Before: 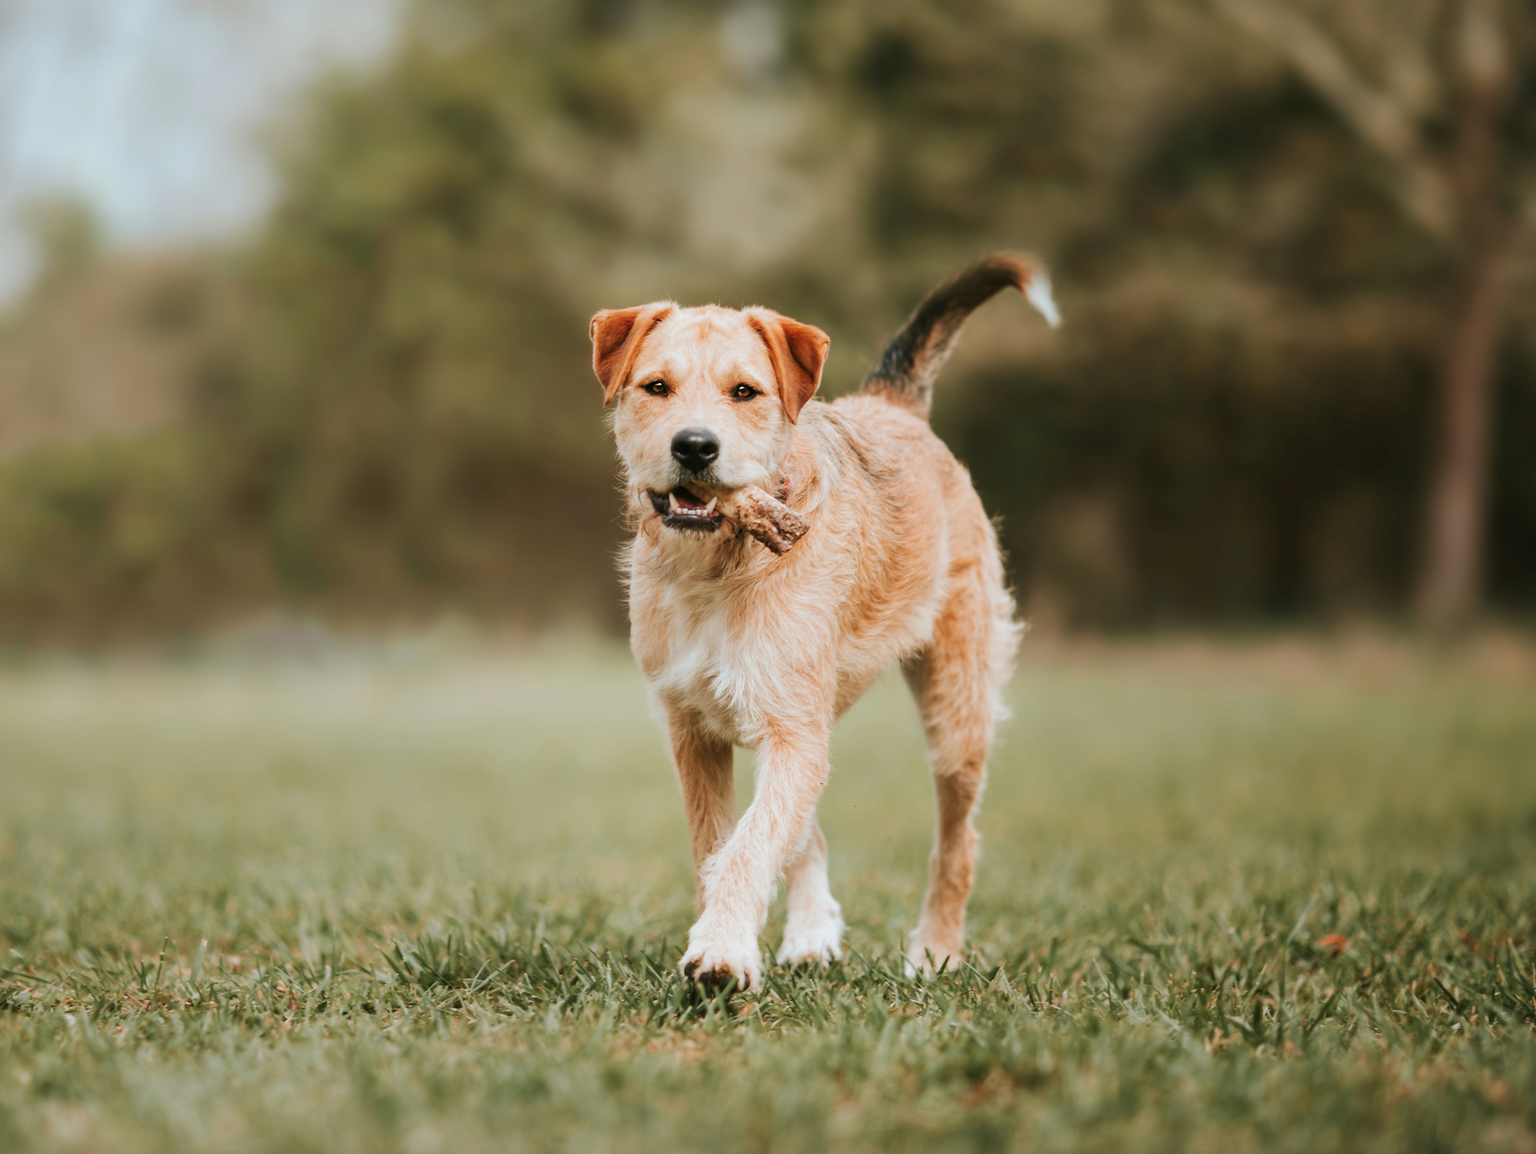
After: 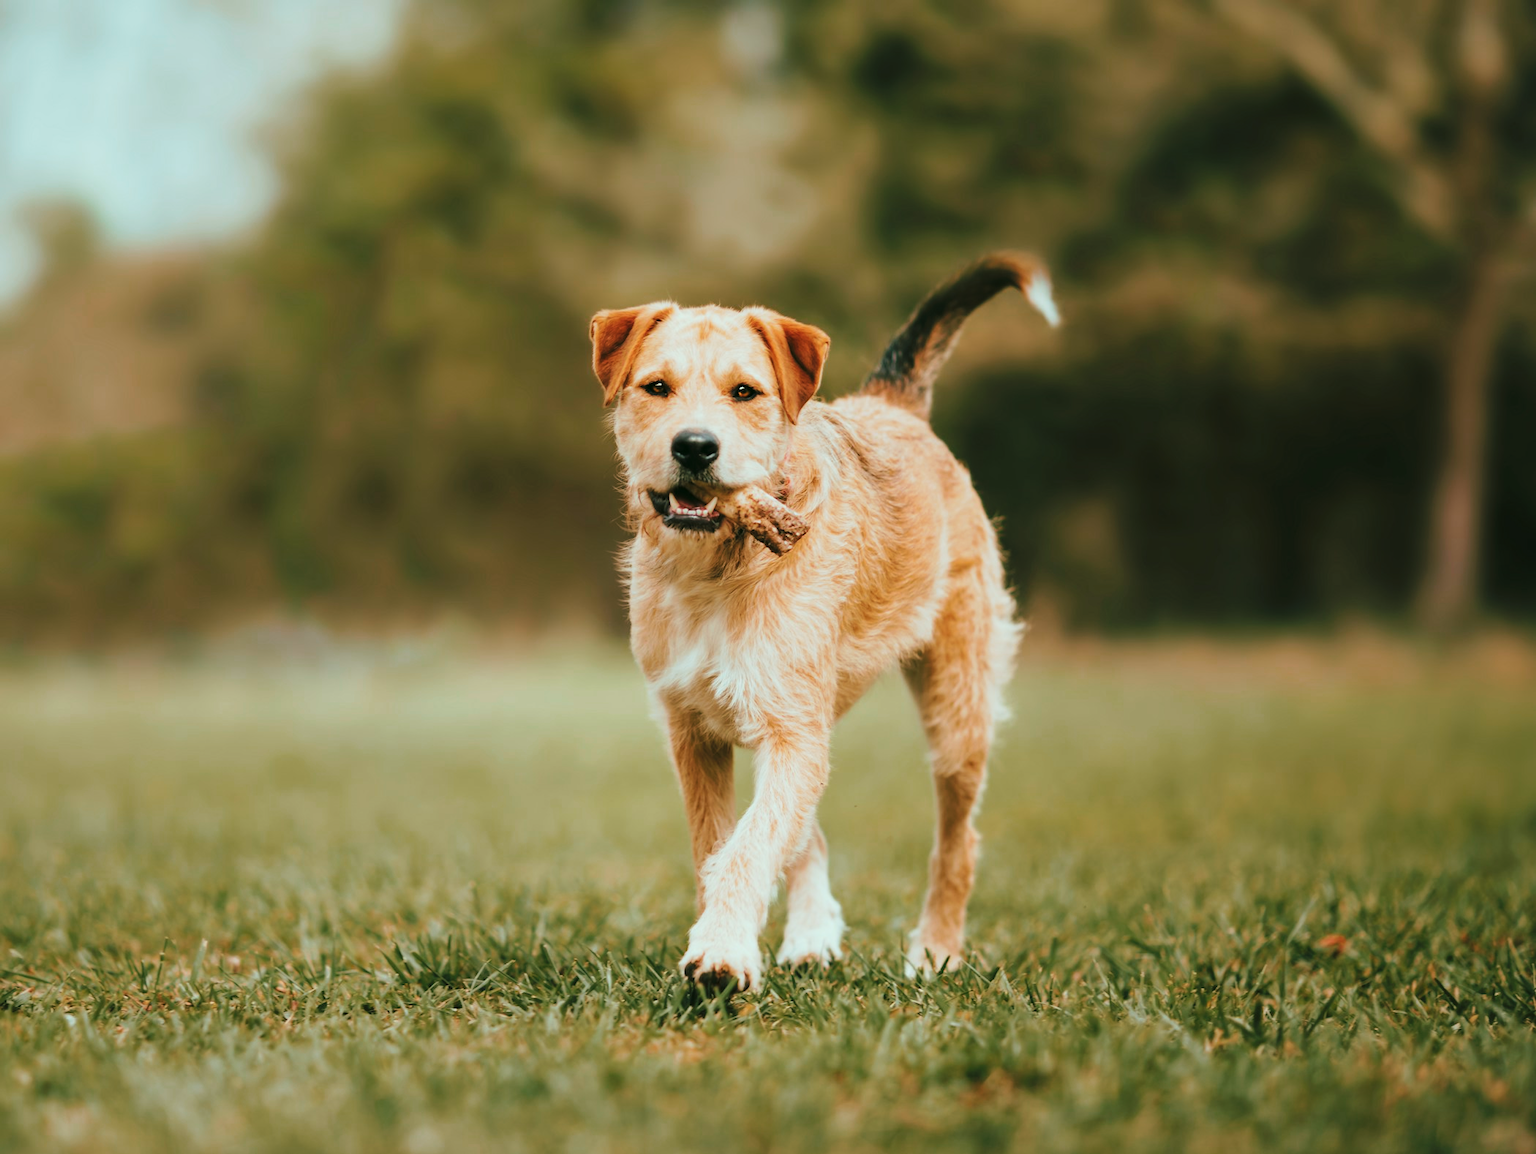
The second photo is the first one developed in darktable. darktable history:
tone curve: curves: ch0 [(0, 0) (0.003, 0.008) (0.011, 0.017) (0.025, 0.027) (0.044, 0.043) (0.069, 0.059) (0.1, 0.086) (0.136, 0.112) (0.177, 0.152) (0.224, 0.203) (0.277, 0.277) (0.335, 0.346) (0.399, 0.439) (0.468, 0.527) (0.543, 0.613) (0.623, 0.693) (0.709, 0.787) (0.801, 0.863) (0.898, 0.927) (1, 1)], preserve colors none
color look up table: target L [90.76, 91.54, 84.48, 64.41, 61.15, 62.06, 46.58, 50.46, 41.14, 37.14, 30.77, 22.59, 200.5, 80.21, 87.22, 64.46, 61.16, 56.28, 57.44, 53.61, 50.04, 47.13, 38.75, 29.64, 19.69, 85.12, 78.19, 85, 77.71, 68.11, 71.57, 54.17, 64.49, 50.17, 43.73, 33.06, 45.76, 28.21, 19.4, 11.99, 92.8, 86.2, 71.36, 71.8, 54.32, 57.09, 53.49, 42.17, 4.532], target a [-34.89, -36.2, -67.82, -59.13, -29.26, -45.58, -39.02, -12.61, -11.16, -30.2, -8.703, -22.9, 0, -0.92, -1.229, 0.256, 36.75, 50.42, 17.18, 27.94, 69.46, 61.39, 54.01, 39.26, 12.28, -10.8, 18.62, 12.26, 28.01, 40.84, 5.946, 22.51, -7.993, 45.58, 4.709, -4.474, 19.01, 31.33, 4.958, -3.908, -48.21, -51.43, -39, -21.22, -38.96, -19.29, -20.64, -16.72, -7.959], target b [70.98, 88.15, 38.02, 56.92, 55.74, 25.99, 39.96, 25.49, 37.7, 23.17, 31.05, 14.4, 0, 68.53, 3.839, 60.42, 29.57, 18.67, 9.346, 51.27, 24.68, 42.48, 12.12, 31.63, 26.1, -17.92, -3.169, -19.7, -28.08, -12.95, -35.15, -16.52, -46.78, -31.3, -57.48, 0.334, -61.52, -8.828, -30.06, -19.73, -8.967, 3.457, -17.85, -34.69, 4.26, -23.61, -3.183, -15.36, 0.671], num patches 49
